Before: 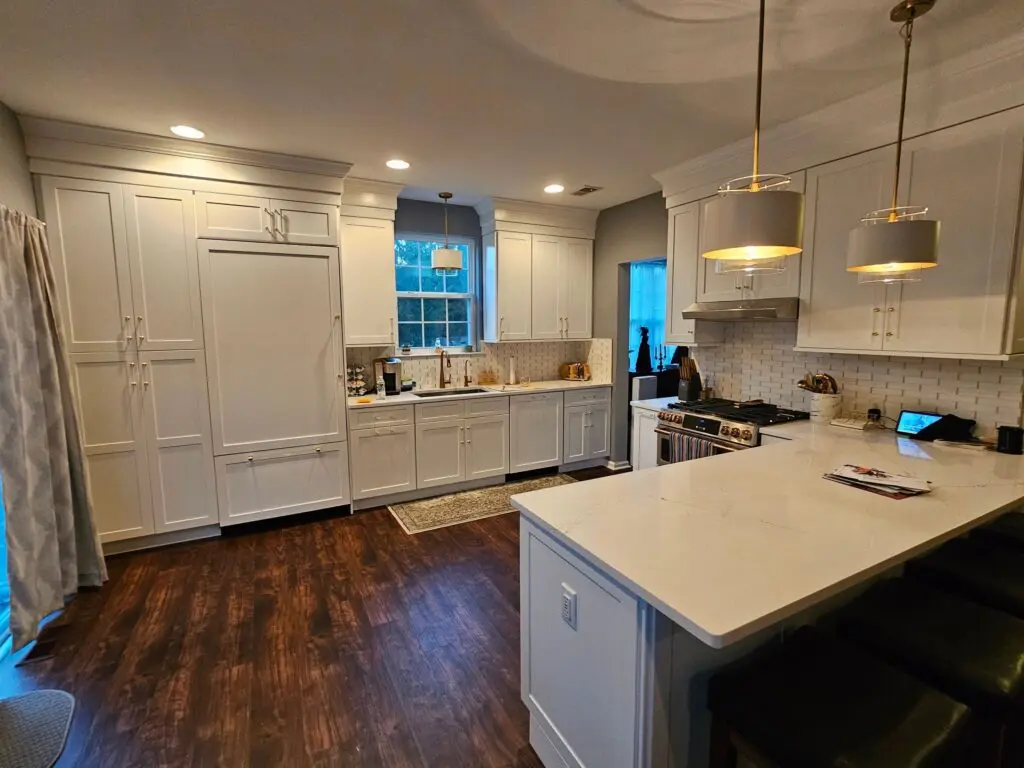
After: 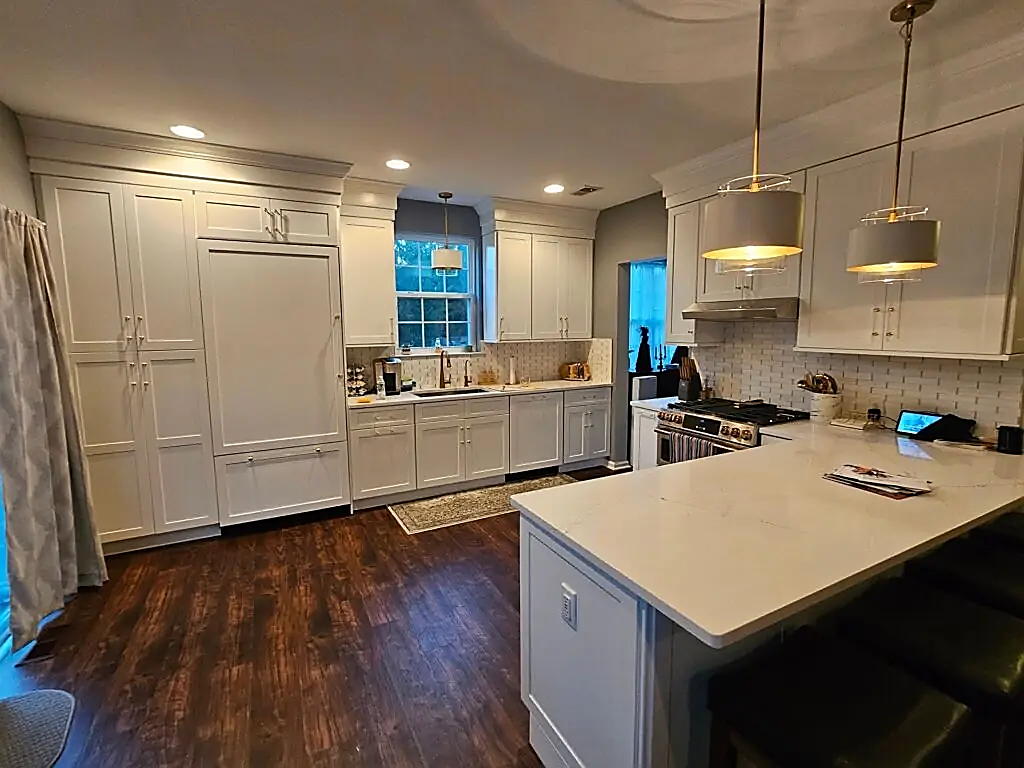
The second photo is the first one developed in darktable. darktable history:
sharpen: radius 1.361, amount 1.254, threshold 0.636
